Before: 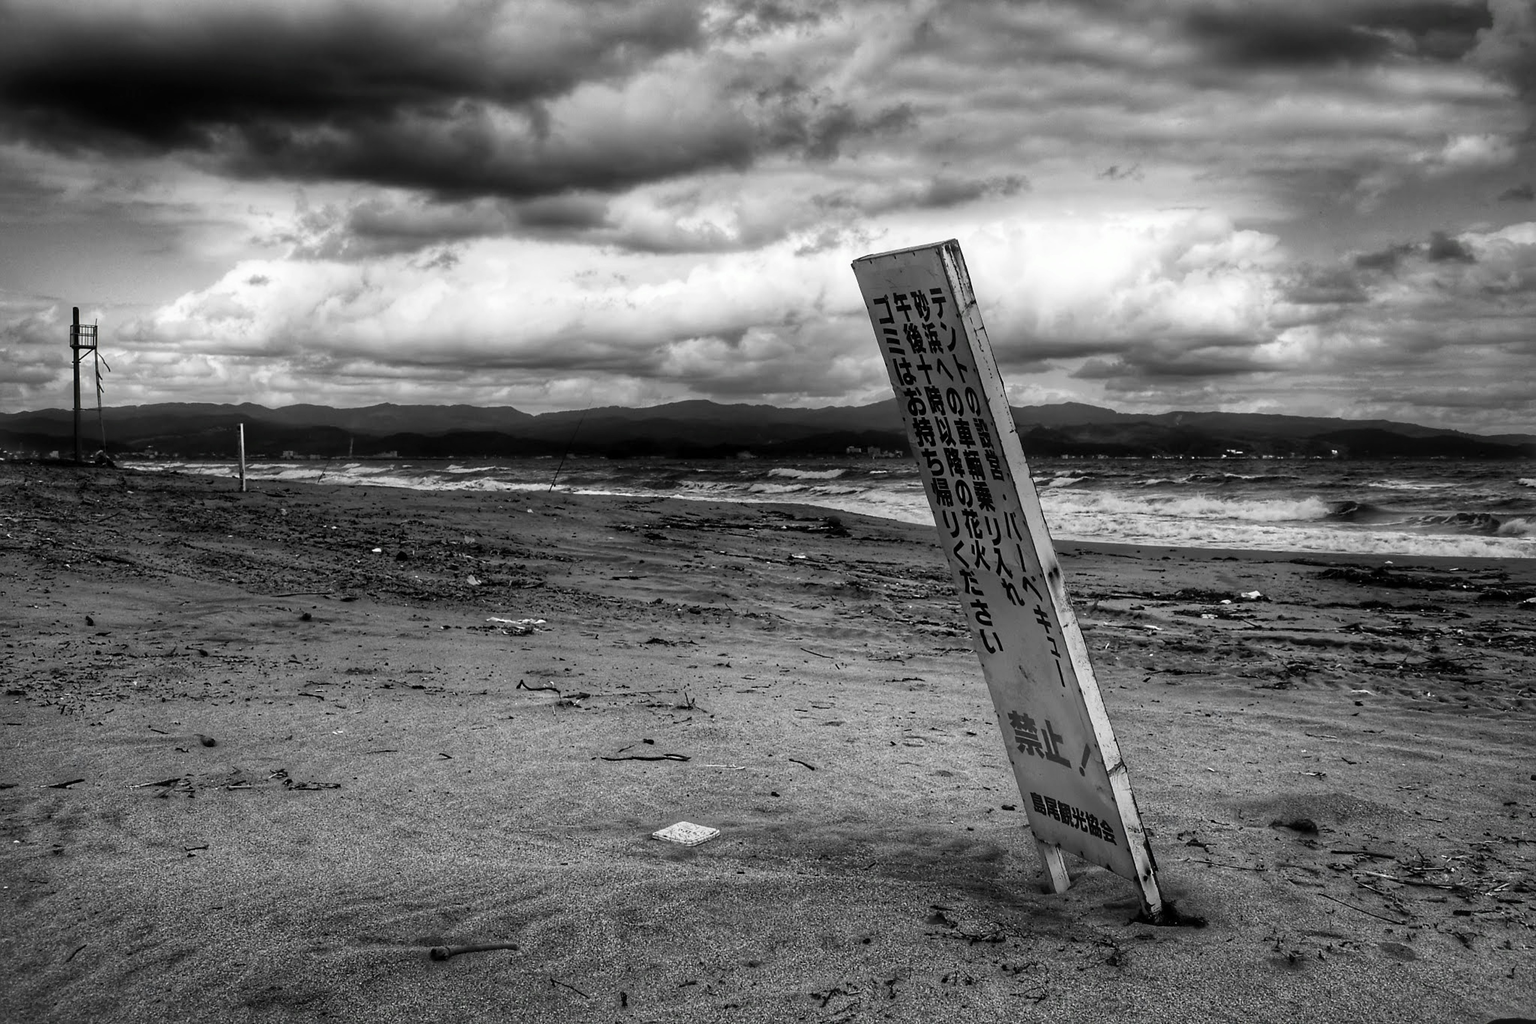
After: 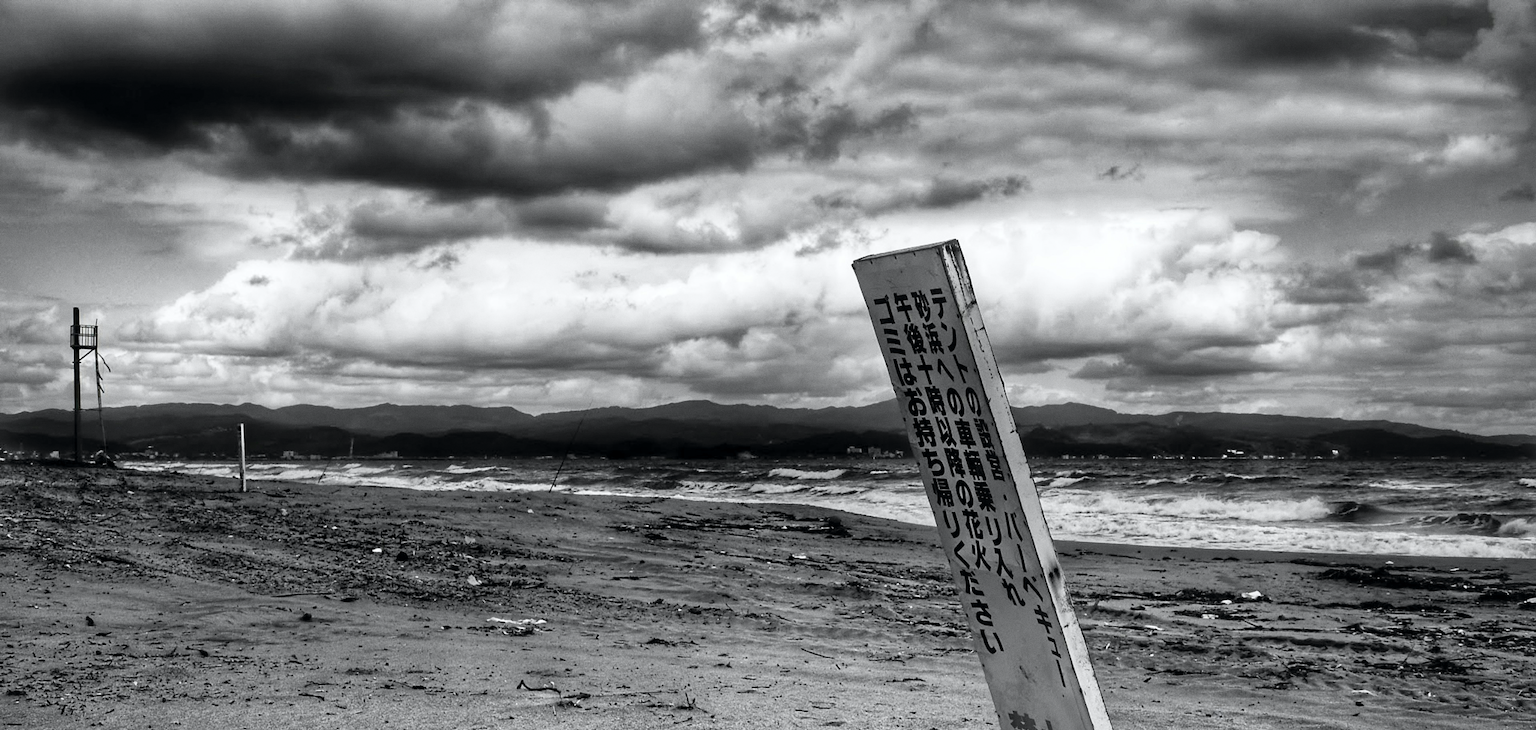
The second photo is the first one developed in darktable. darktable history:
grain: coarseness 0.09 ISO
crop: bottom 28.576%
shadows and highlights: soften with gaussian
tone curve: curves: ch0 [(0, 0) (0.051, 0.047) (0.102, 0.099) (0.232, 0.249) (0.462, 0.501) (0.698, 0.761) (0.908, 0.946) (1, 1)]; ch1 [(0, 0) (0.339, 0.298) (0.402, 0.363) (0.453, 0.413) (0.485, 0.469) (0.494, 0.493) (0.504, 0.501) (0.525, 0.533) (0.563, 0.591) (0.597, 0.631) (1, 1)]; ch2 [(0, 0) (0.48, 0.48) (0.504, 0.5) (0.539, 0.554) (0.59, 0.628) (0.642, 0.682) (0.824, 0.815) (1, 1)], color space Lab, independent channels, preserve colors none
